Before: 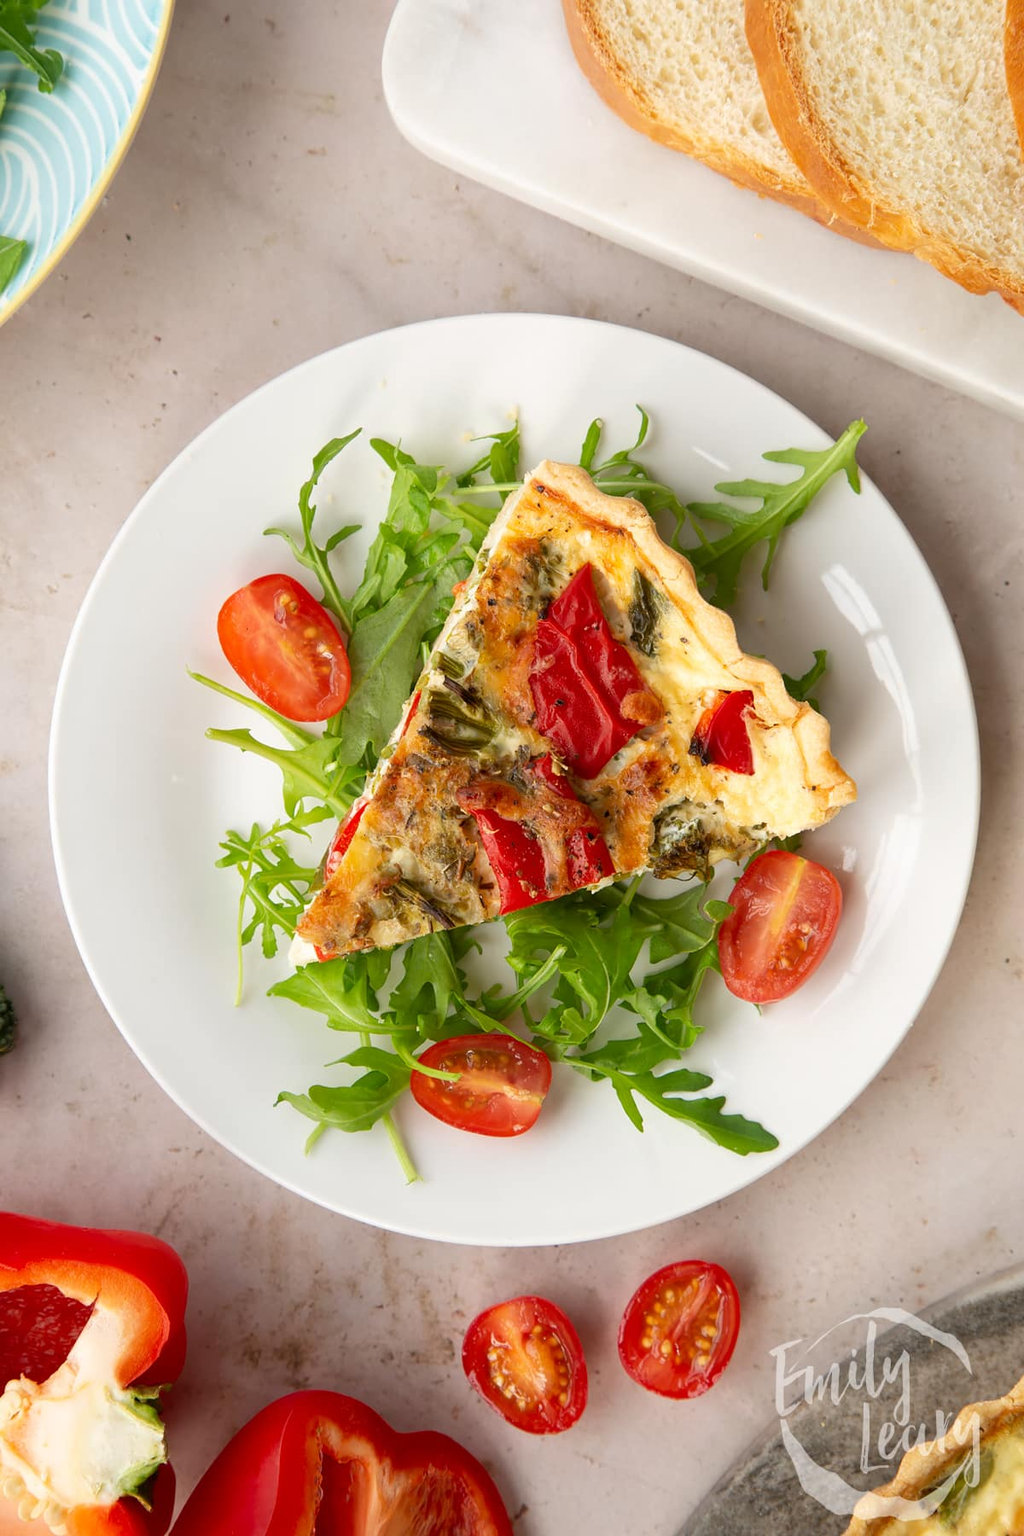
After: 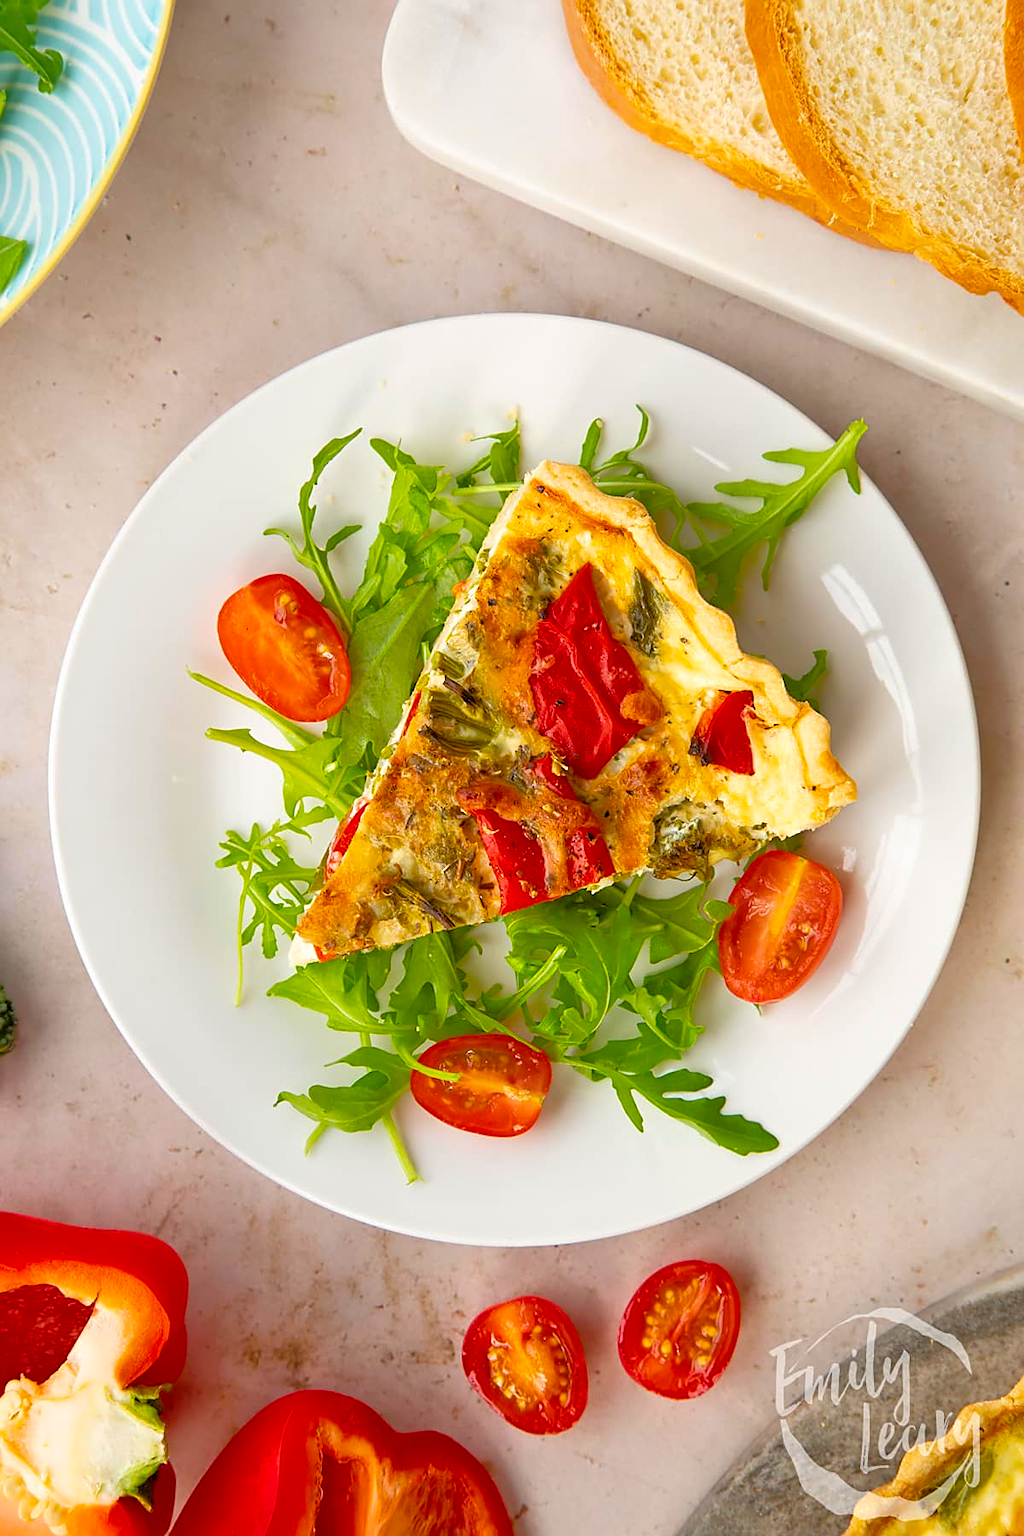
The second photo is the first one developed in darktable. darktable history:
sharpen: on, module defaults
tone equalizer: -7 EV 0.143 EV, -6 EV 0.581 EV, -5 EV 1.11 EV, -4 EV 1.31 EV, -3 EV 1.17 EV, -2 EV 0.6 EV, -1 EV 0.155 EV
color balance rgb: perceptual saturation grading › global saturation 30.464%, global vibrance 20%
